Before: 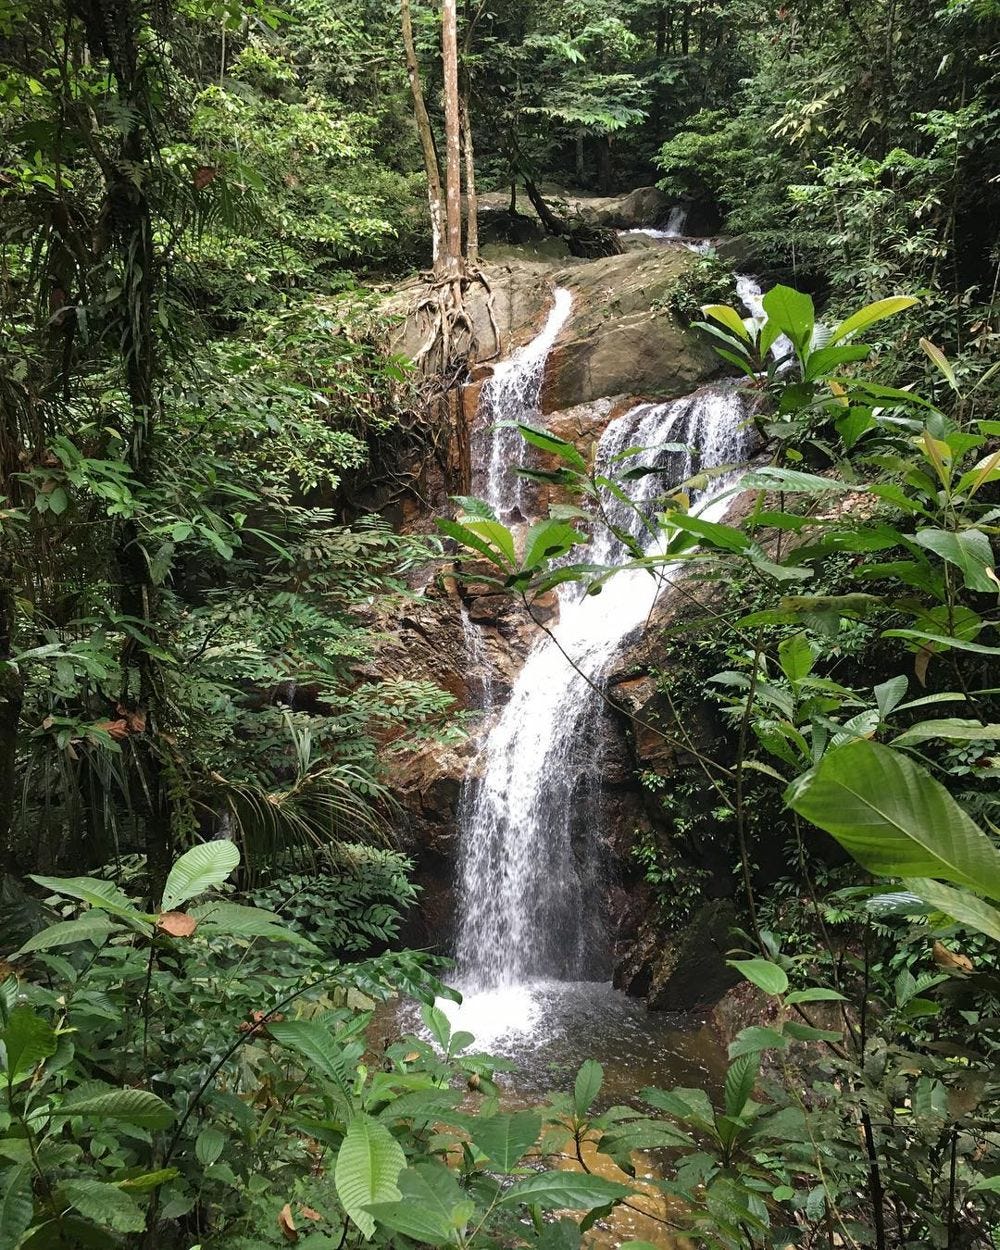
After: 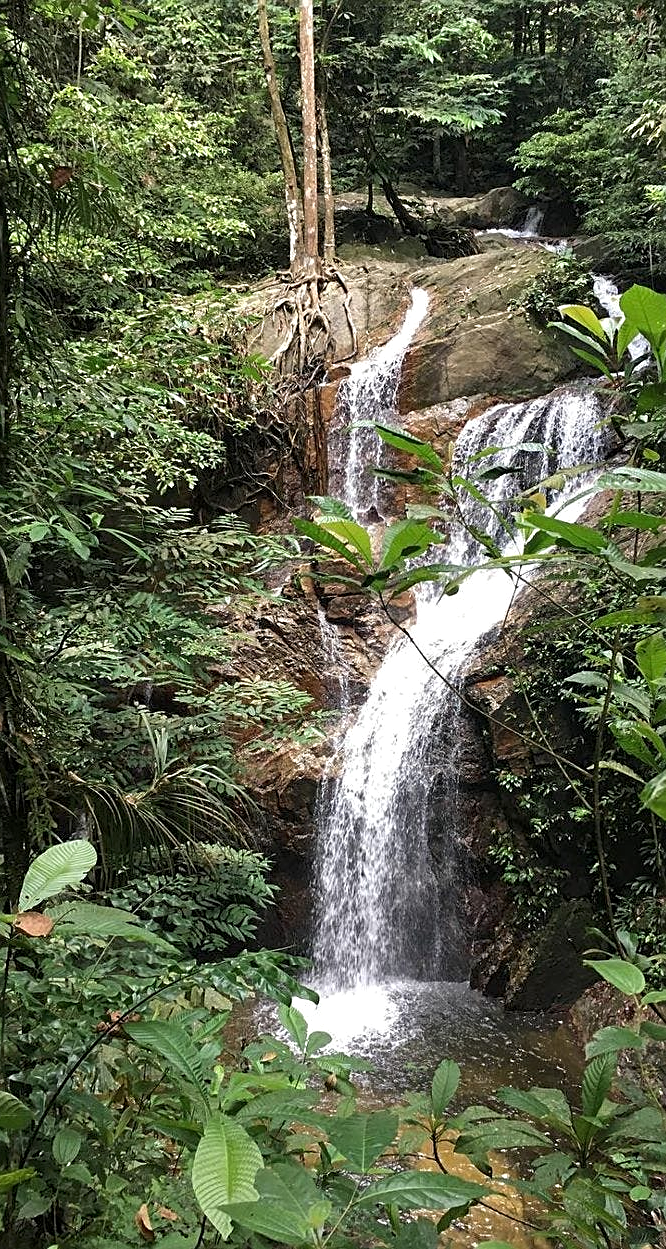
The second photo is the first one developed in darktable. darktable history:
sharpen: on, module defaults
local contrast: highlights 105%, shadows 101%, detail 120%, midtone range 0.2
crop and rotate: left 14.331%, right 19.005%
